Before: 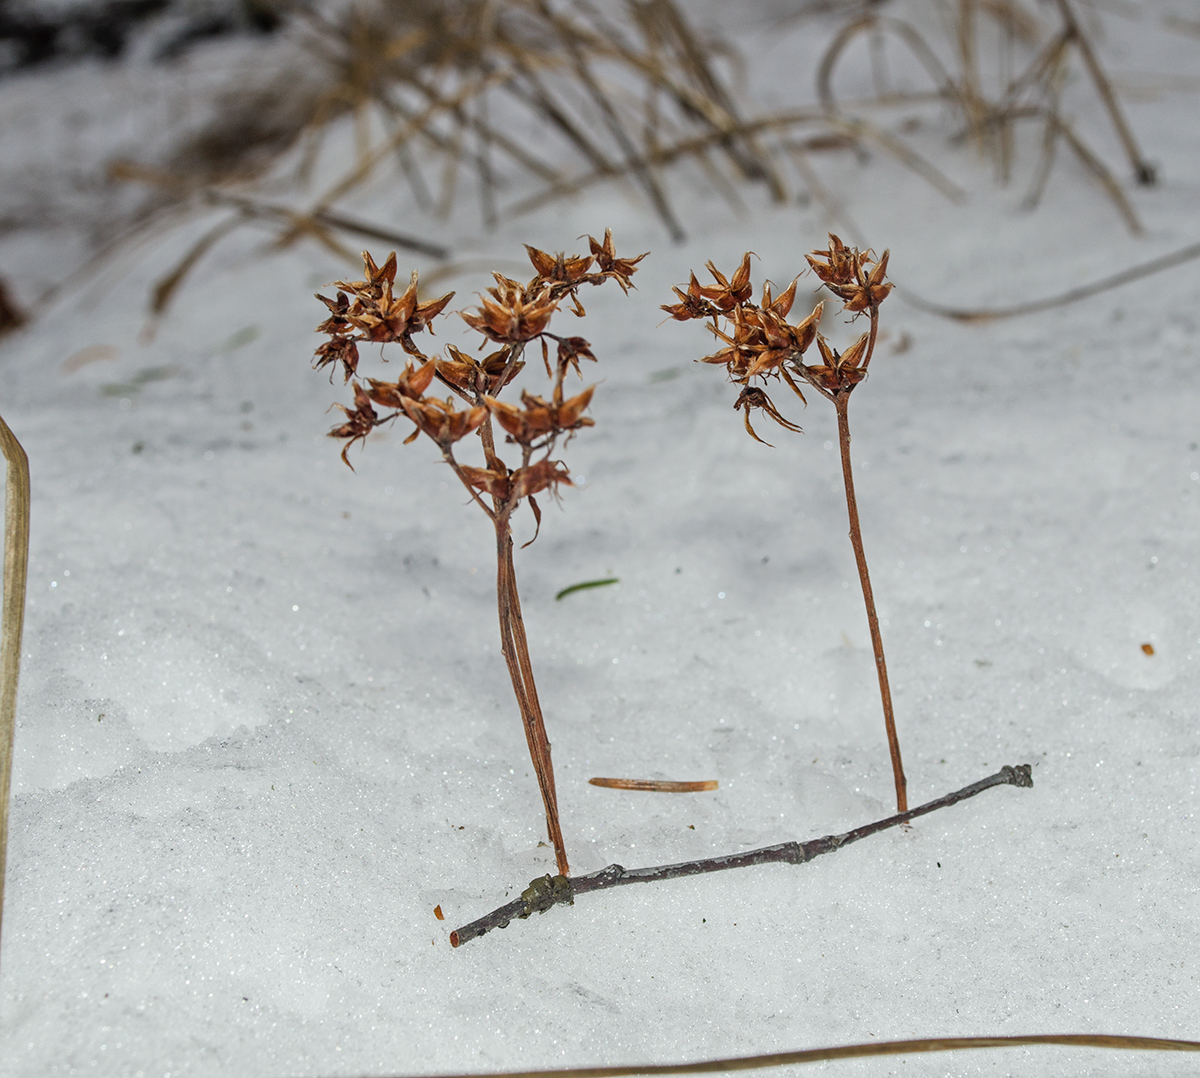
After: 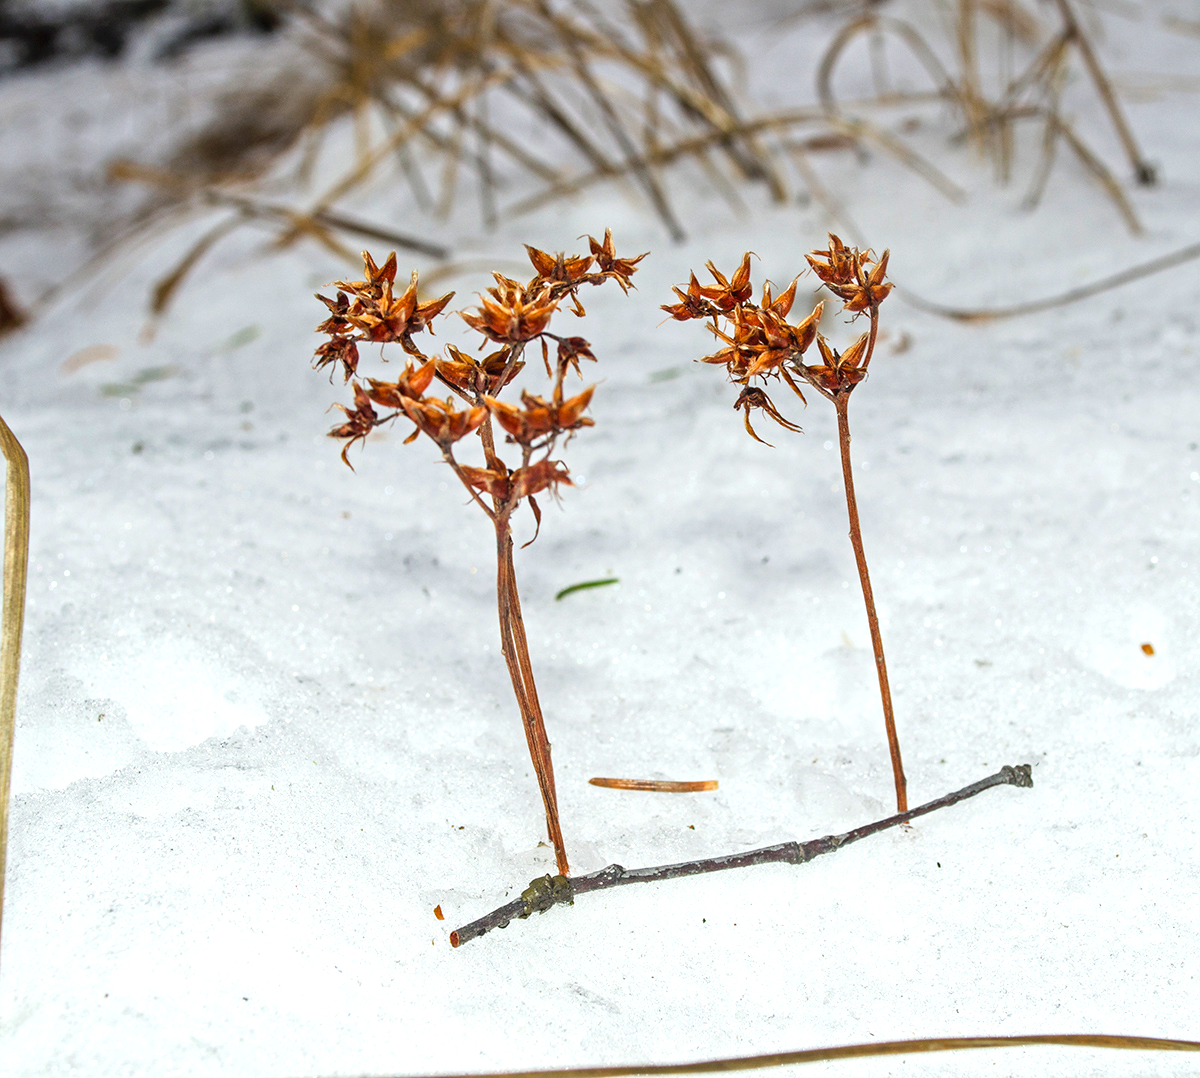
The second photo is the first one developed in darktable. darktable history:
exposure: black level correction 0, exposure 0.7 EV, compensate highlight preservation false
contrast brightness saturation: brightness -0.019, saturation 0.352
